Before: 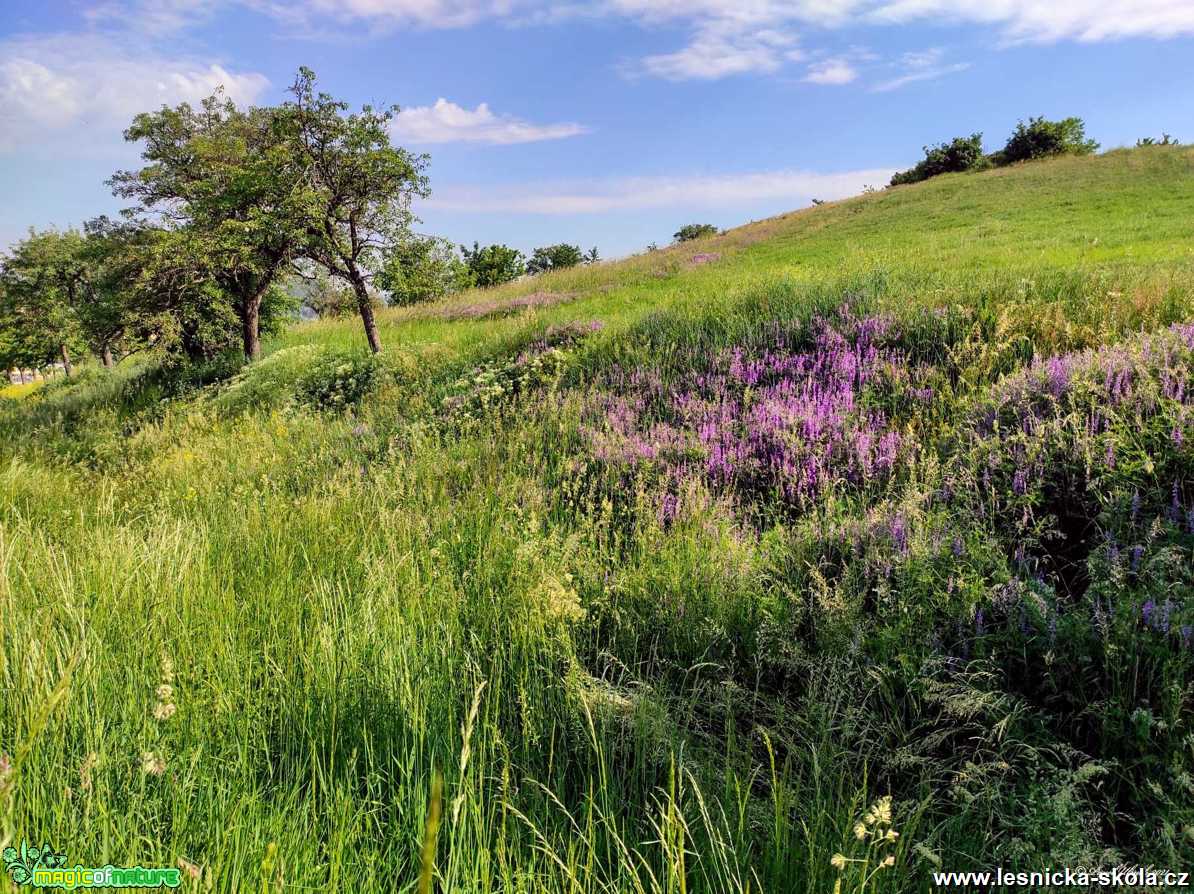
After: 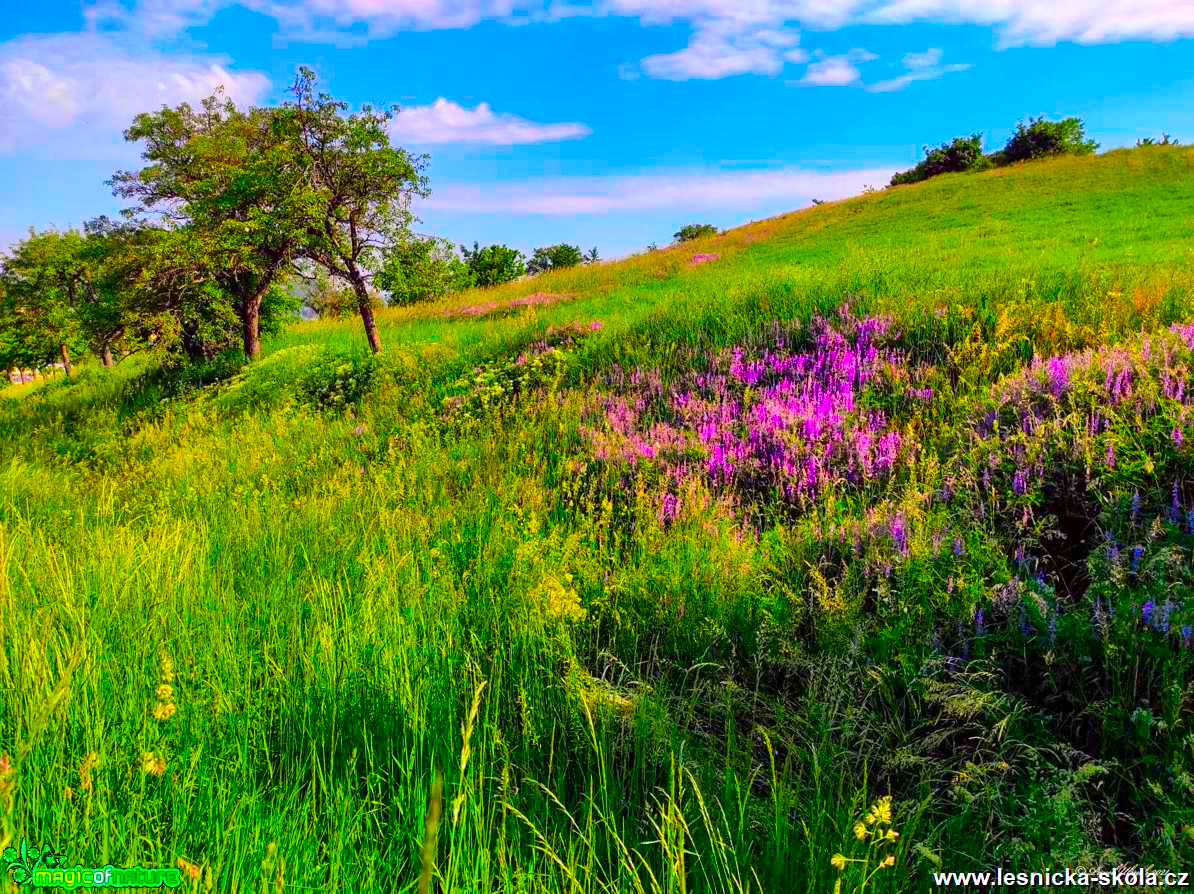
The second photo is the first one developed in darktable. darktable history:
color correction: highlights a* 1.68, highlights b* -1.72, saturation 2.48
